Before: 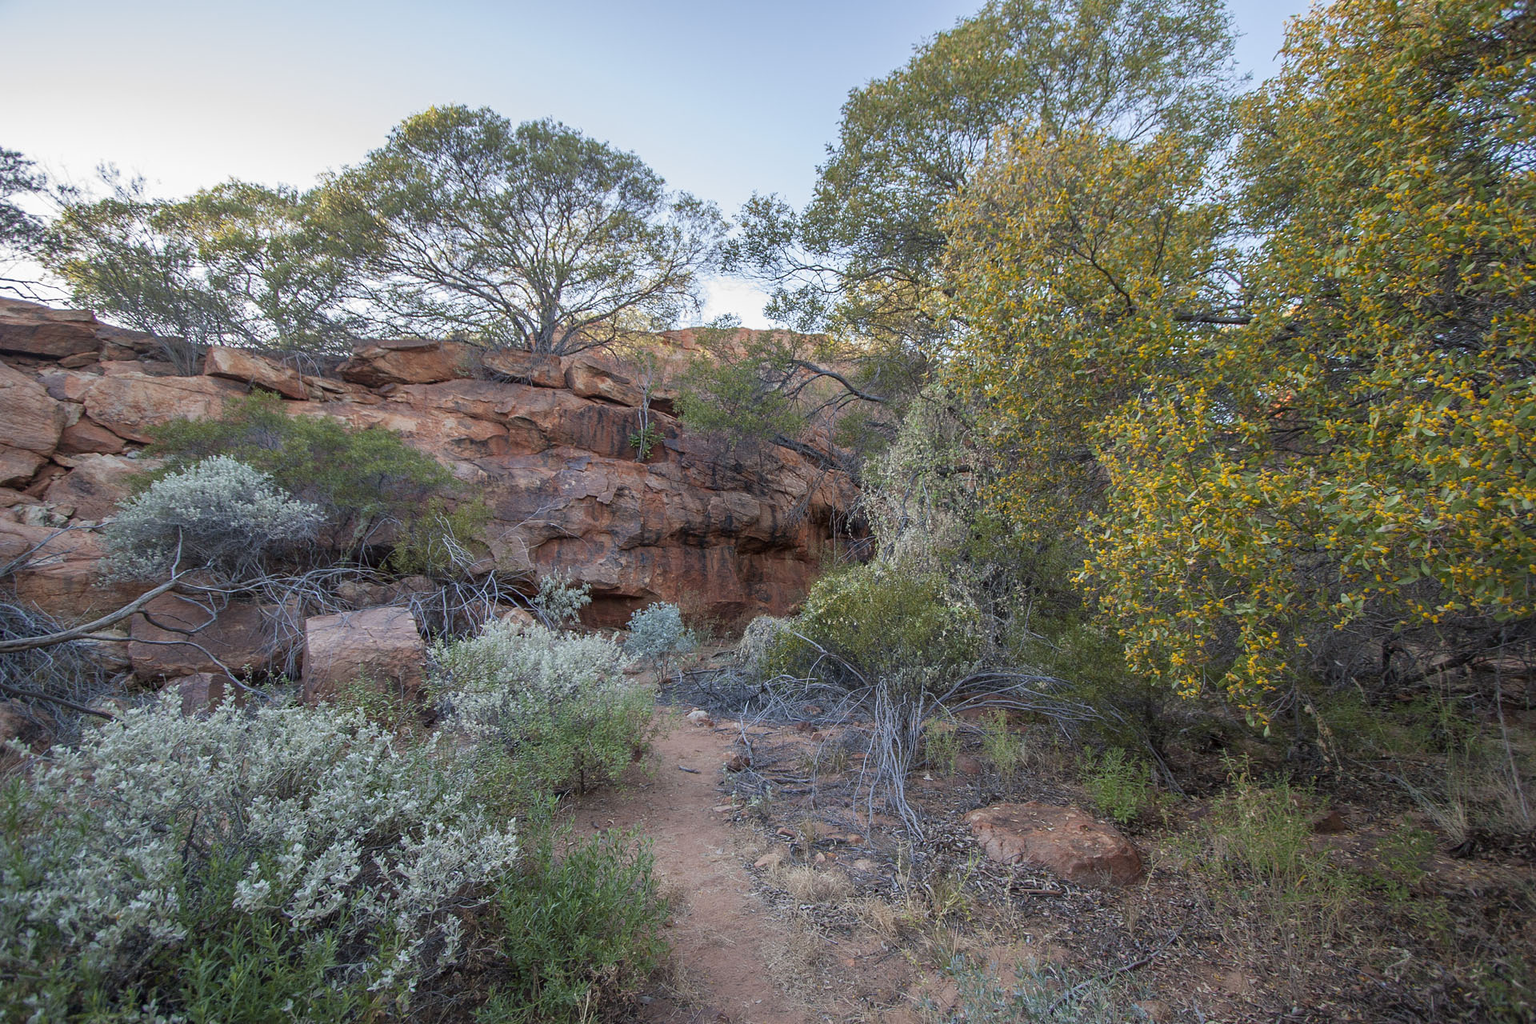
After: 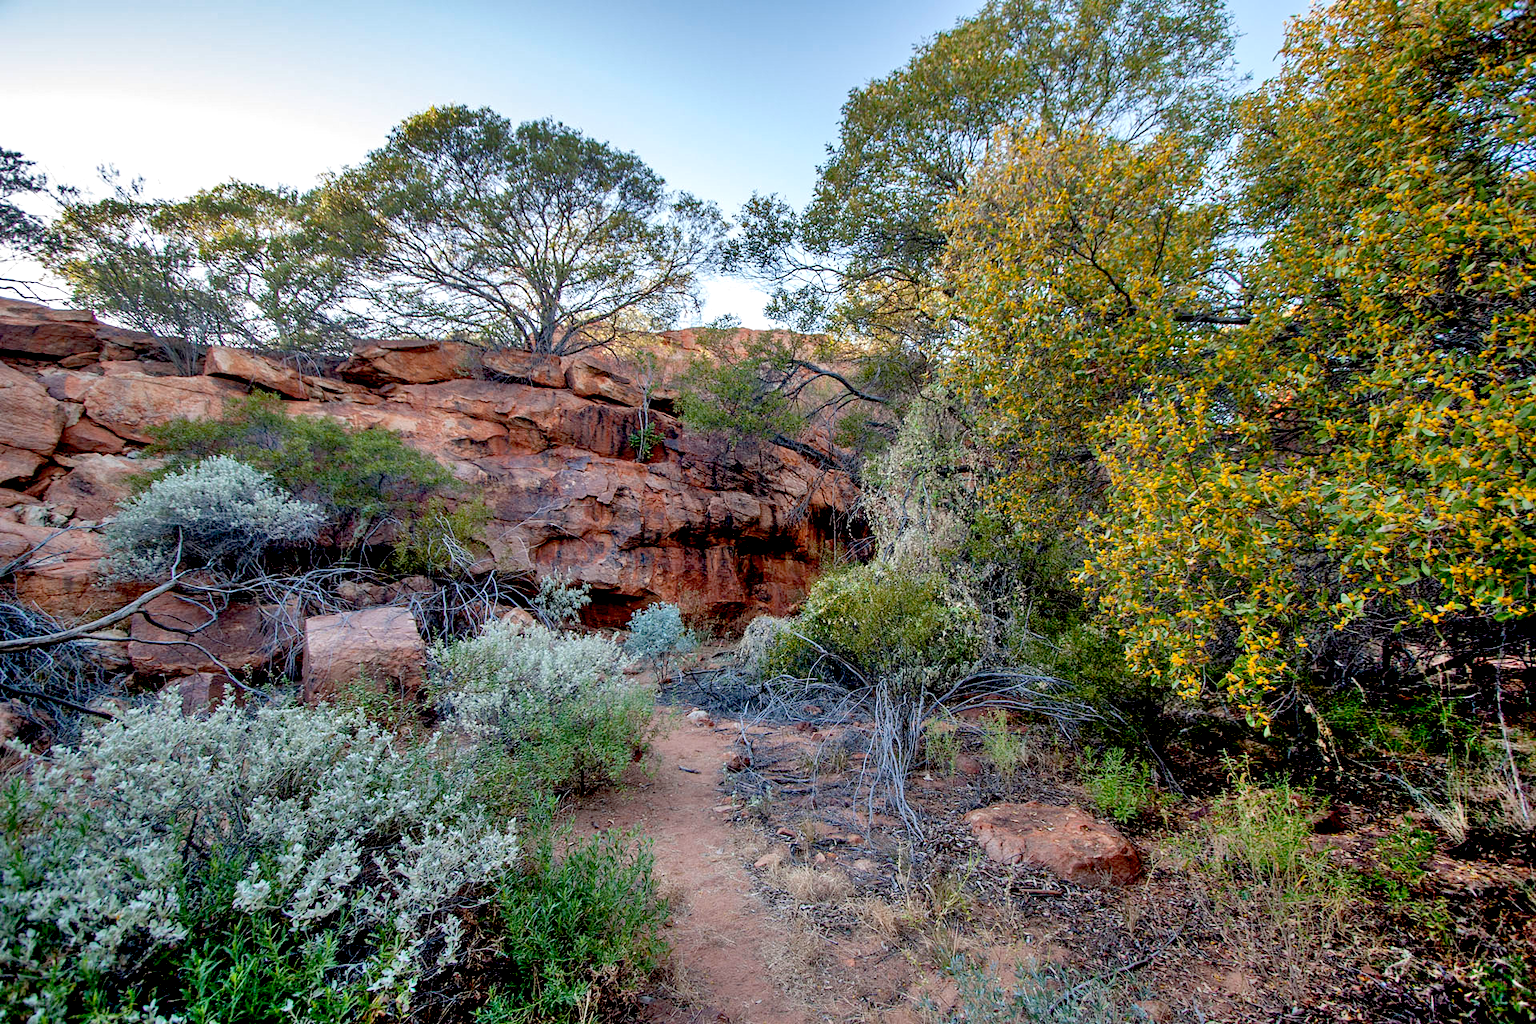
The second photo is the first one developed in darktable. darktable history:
exposure: black level correction 0.032, exposure 0.308 EV, compensate highlight preservation false
shadows and highlights: shadows 52.95, soften with gaussian
